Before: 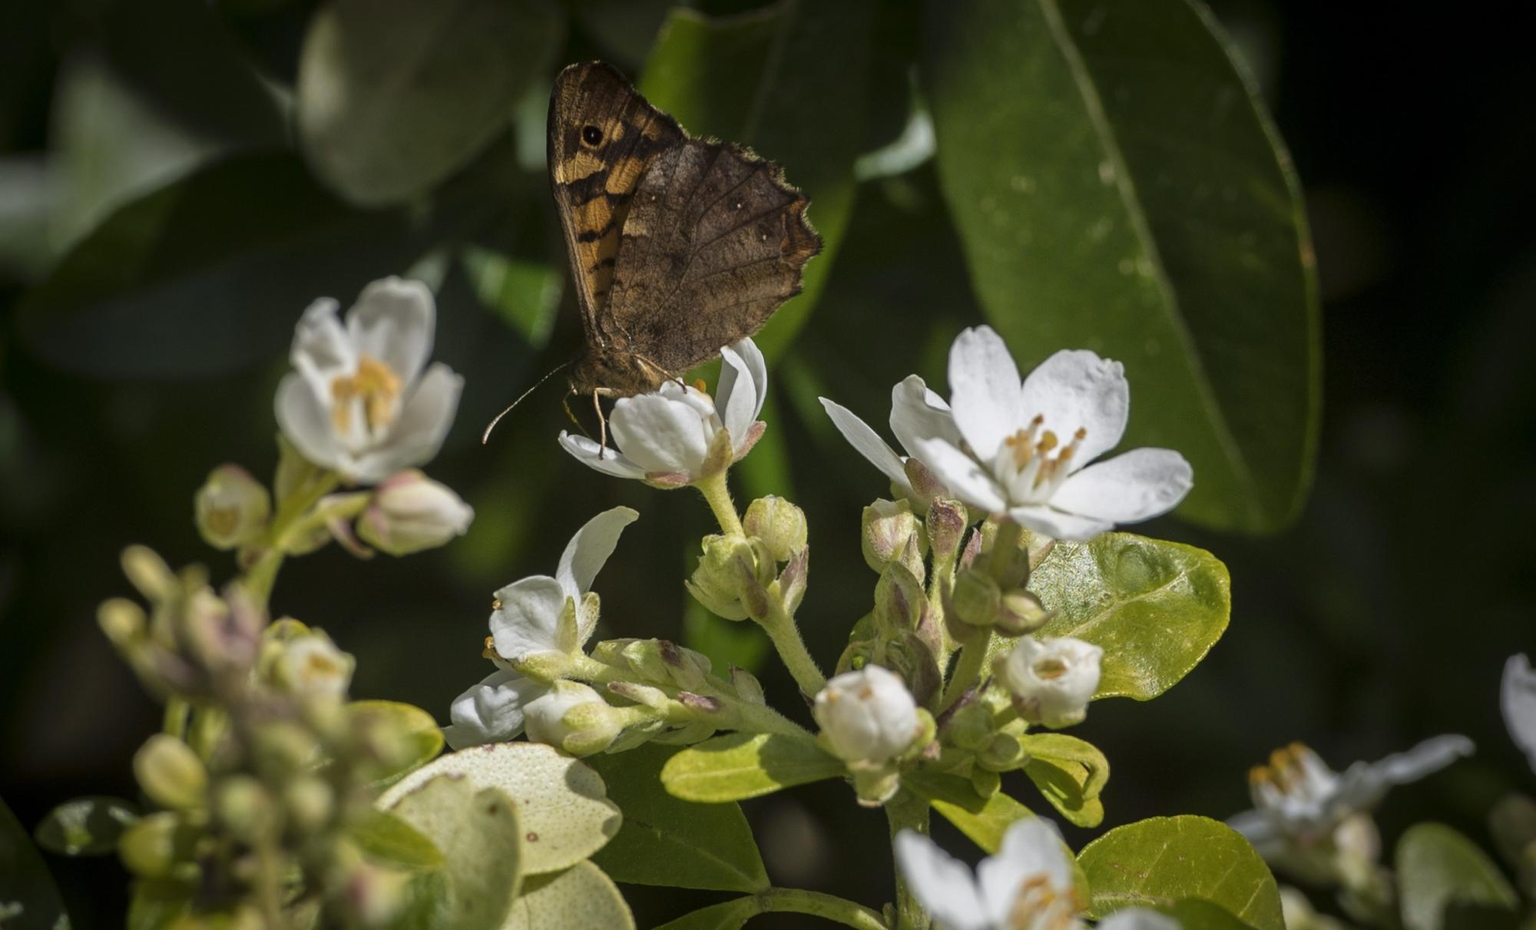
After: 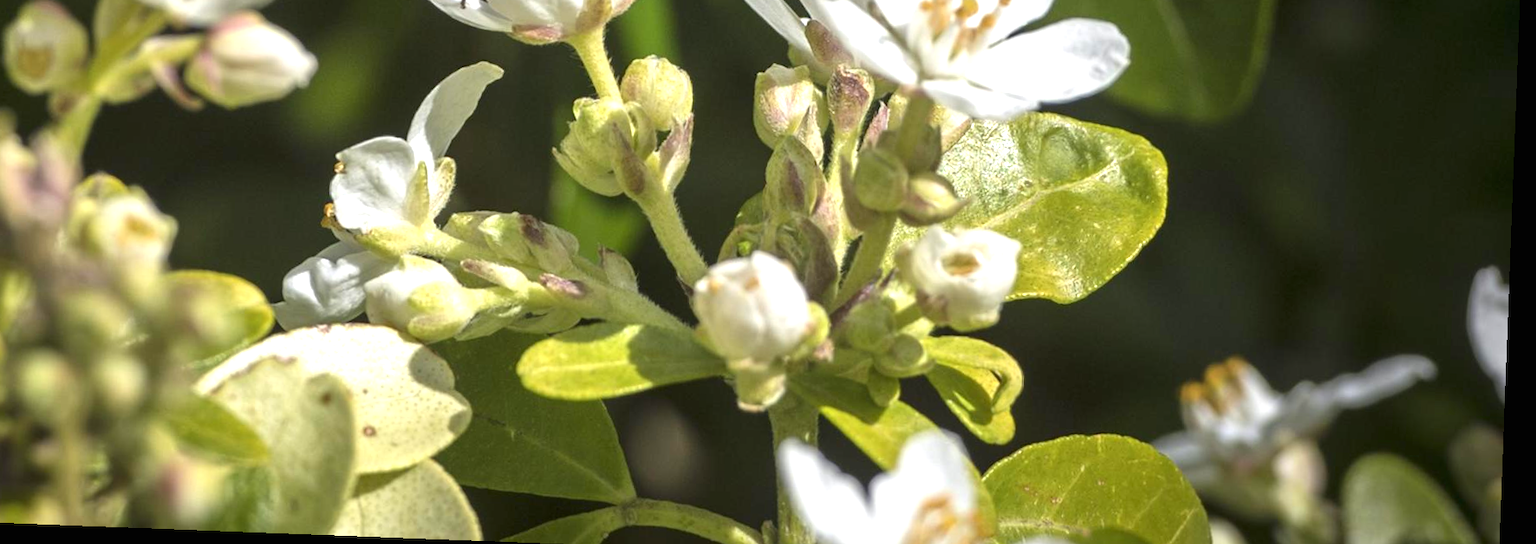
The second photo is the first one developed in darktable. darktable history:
crop and rotate: left 13.306%, top 48.129%, bottom 2.928%
rotate and perspective: rotation 2.17°, automatic cropping off
exposure: black level correction 0, exposure 1 EV, compensate exposure bias true, compensate highlight preservation false
